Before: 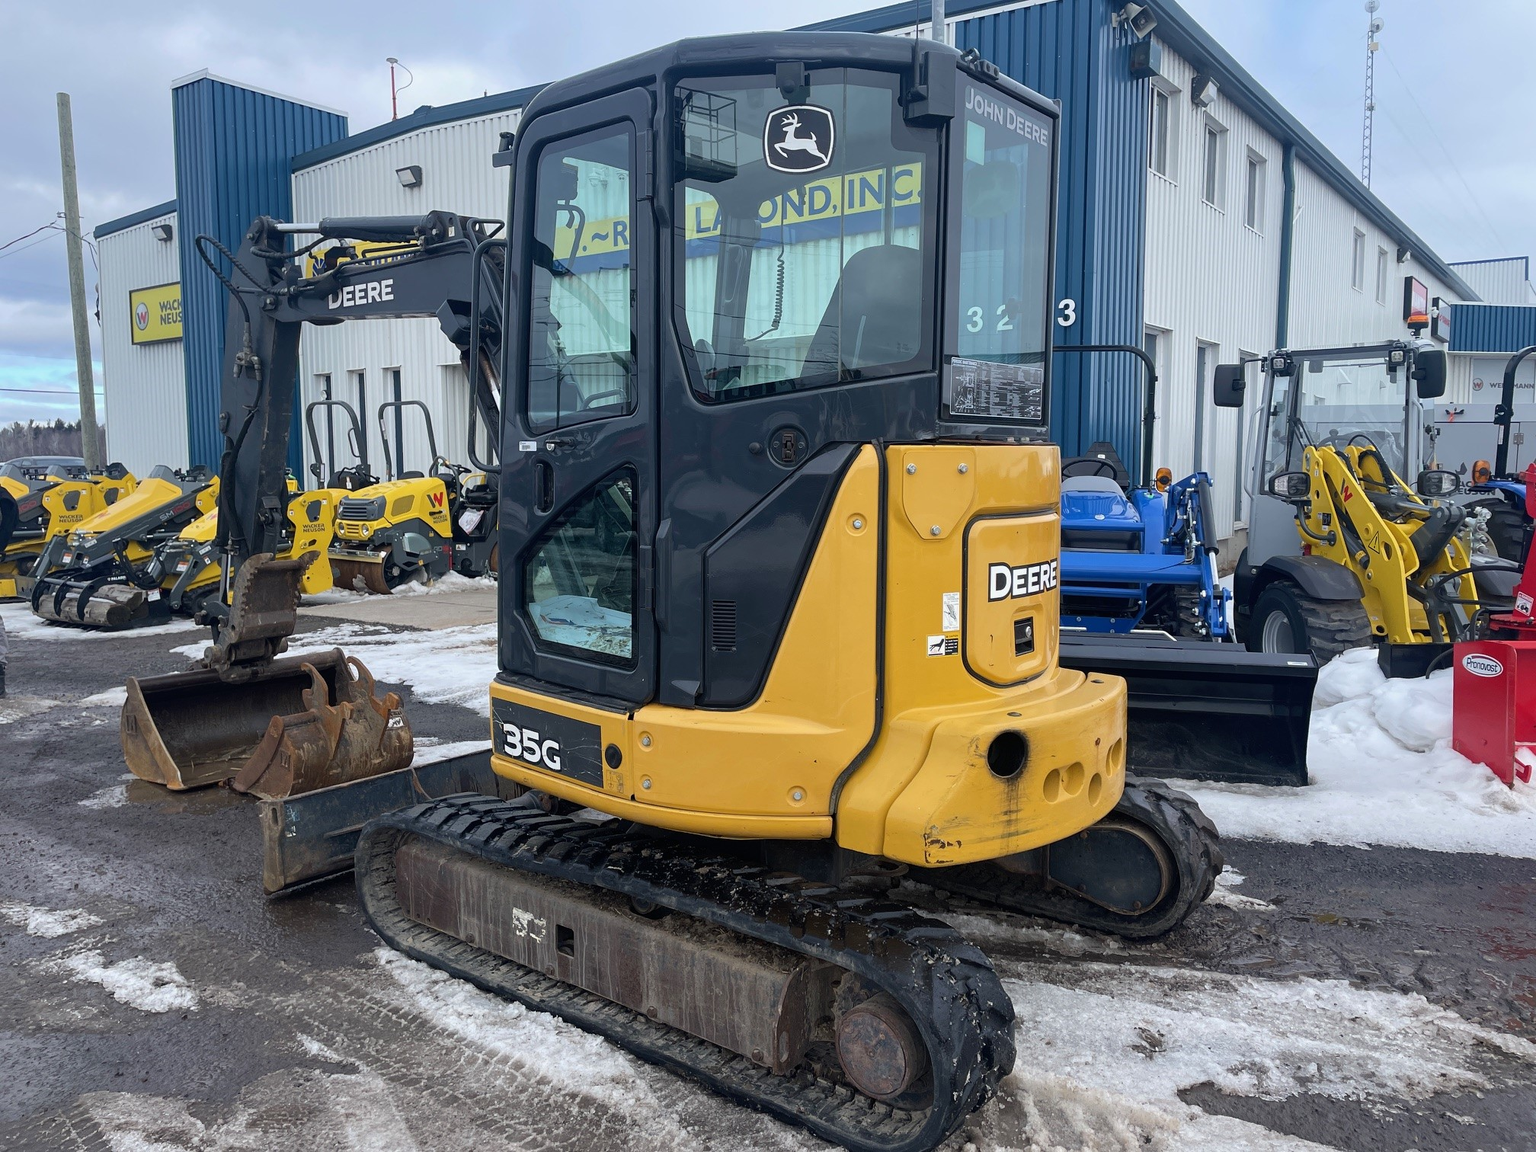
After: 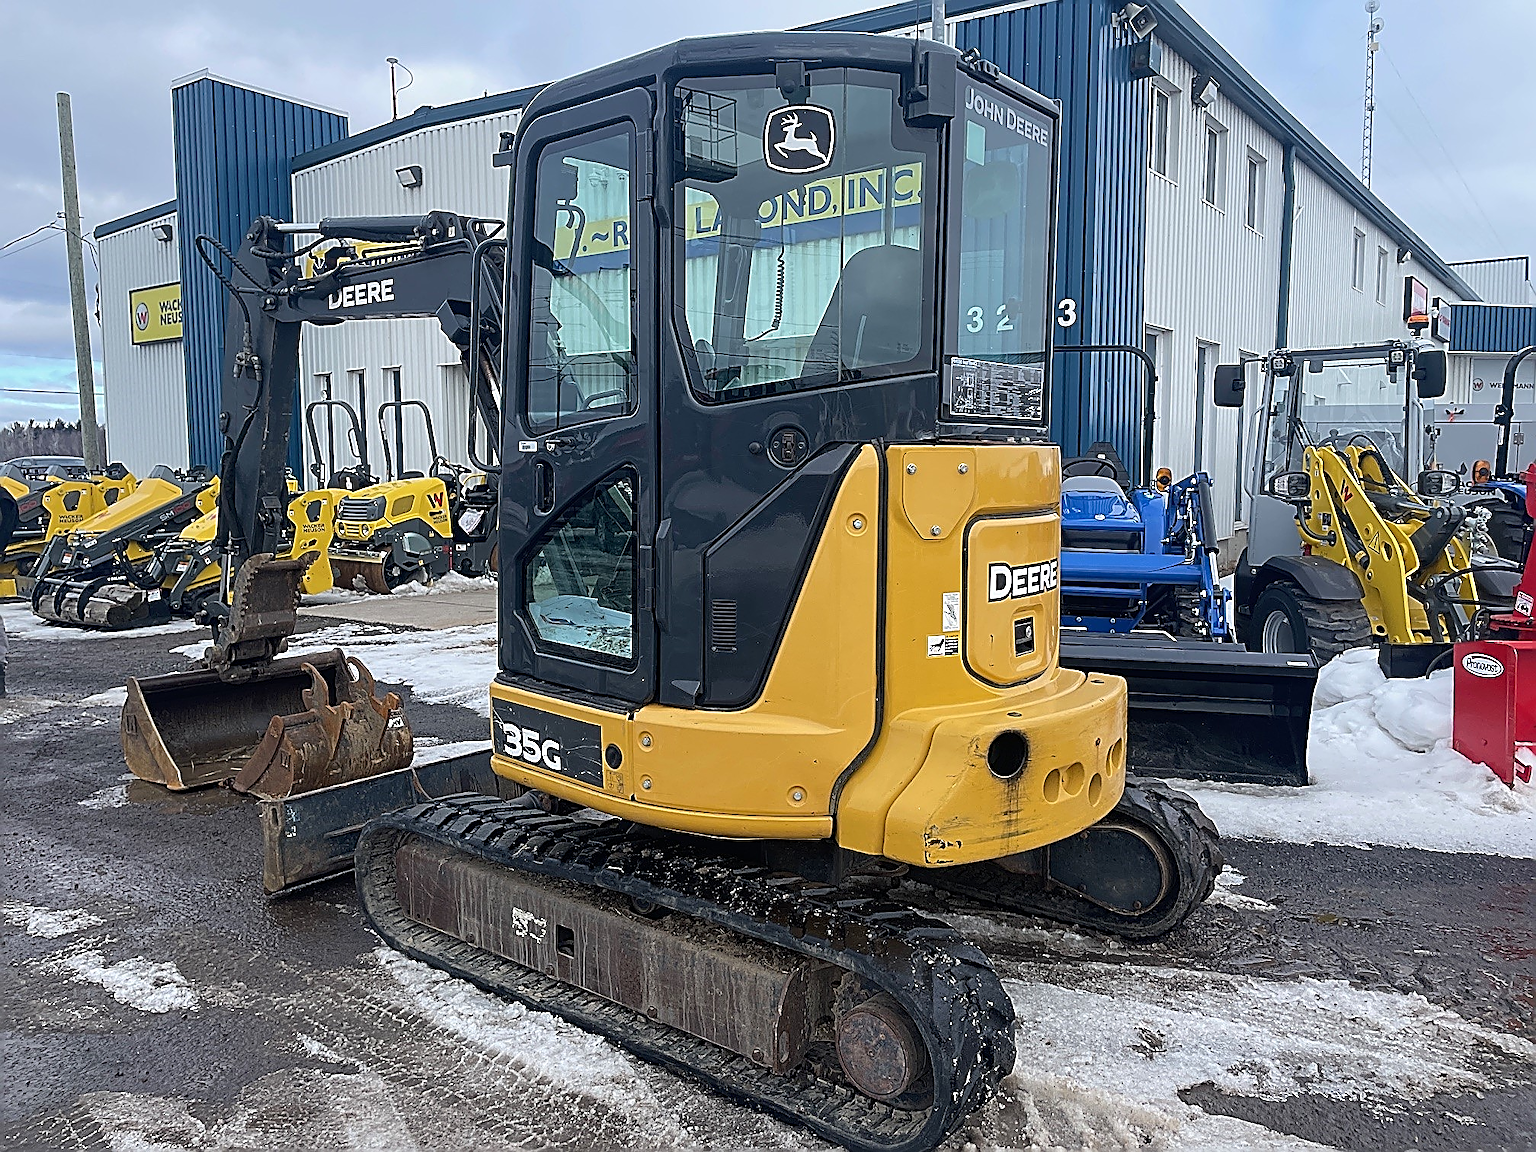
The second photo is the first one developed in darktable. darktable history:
sharpen: amount 1.982
